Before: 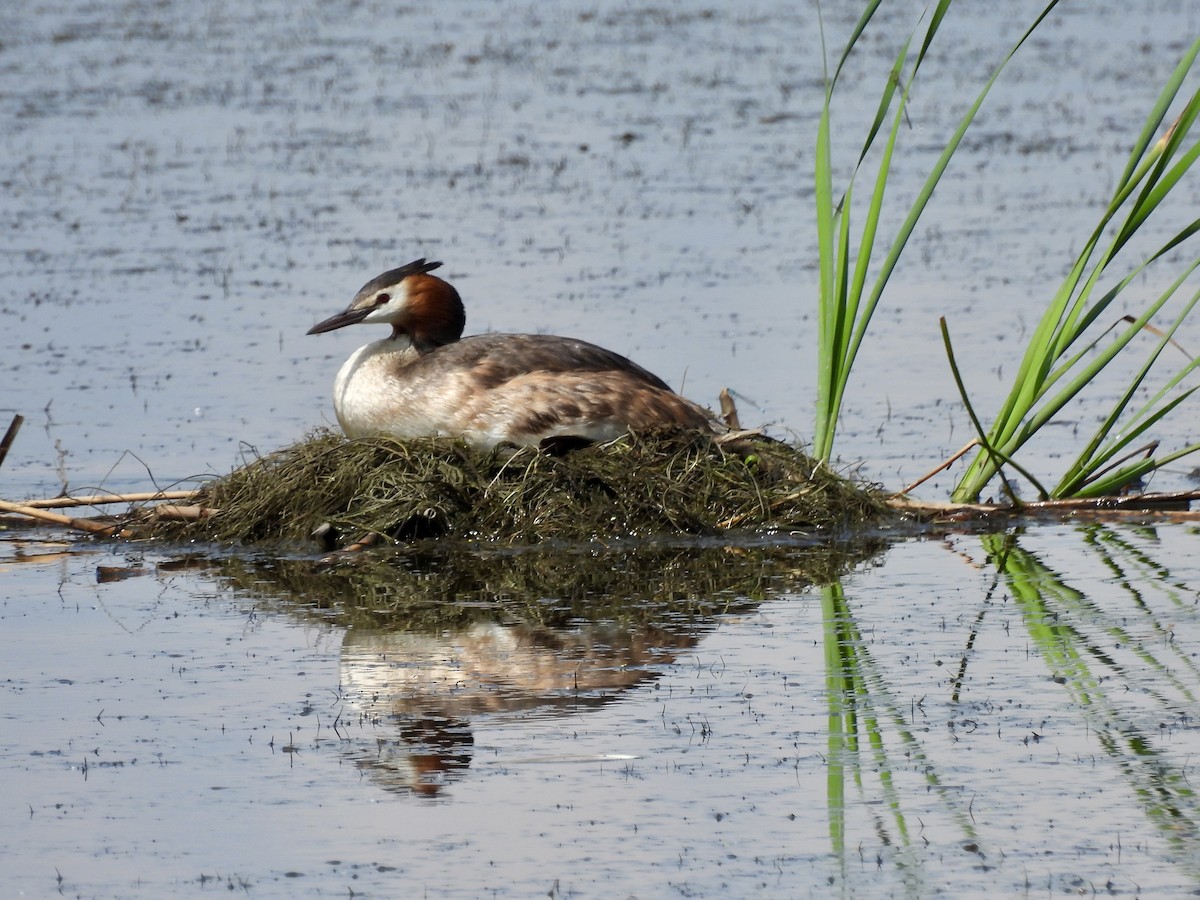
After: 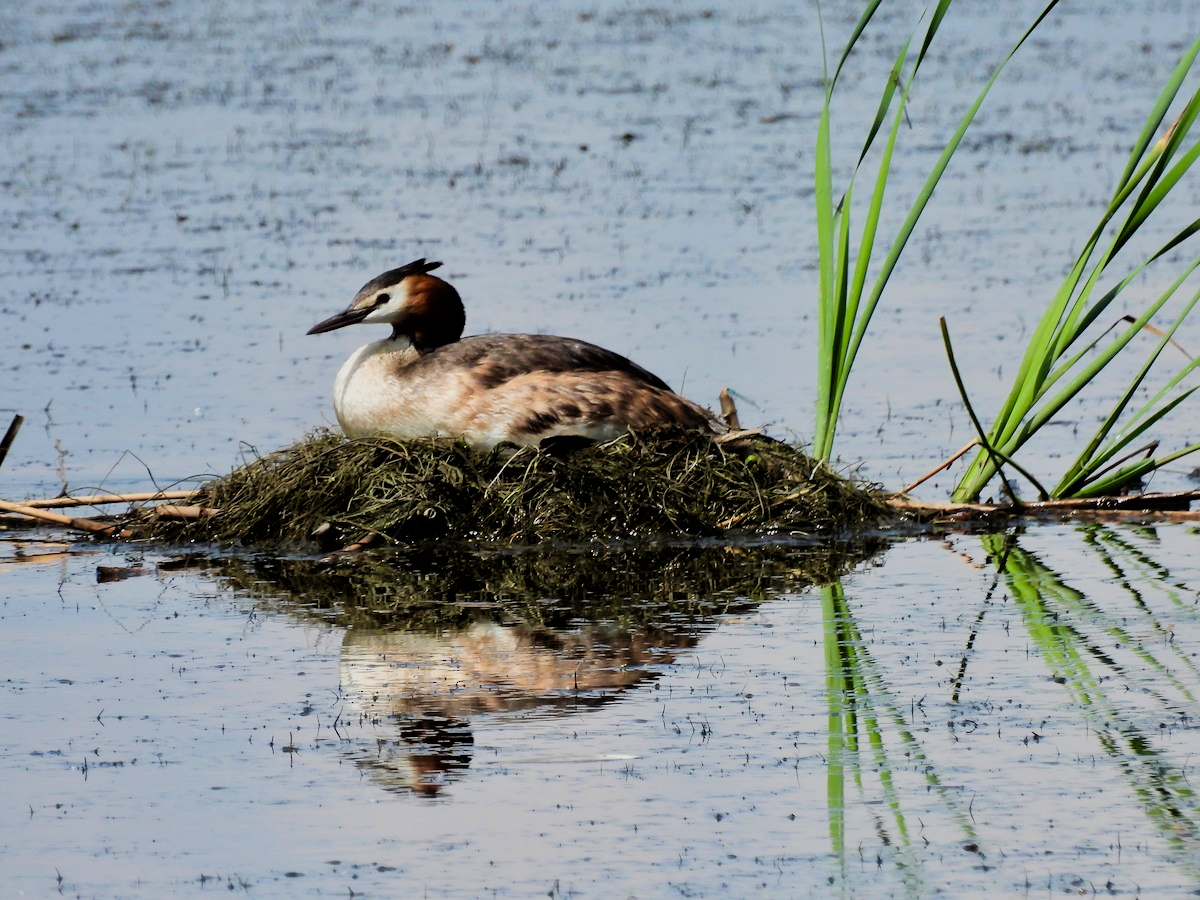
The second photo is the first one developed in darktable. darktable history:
velvia: on, module defaults
filmic rgb: black relative exposure -5 EV, hardness 2.88, contrast 1.3, highlights saturation mix -30%
